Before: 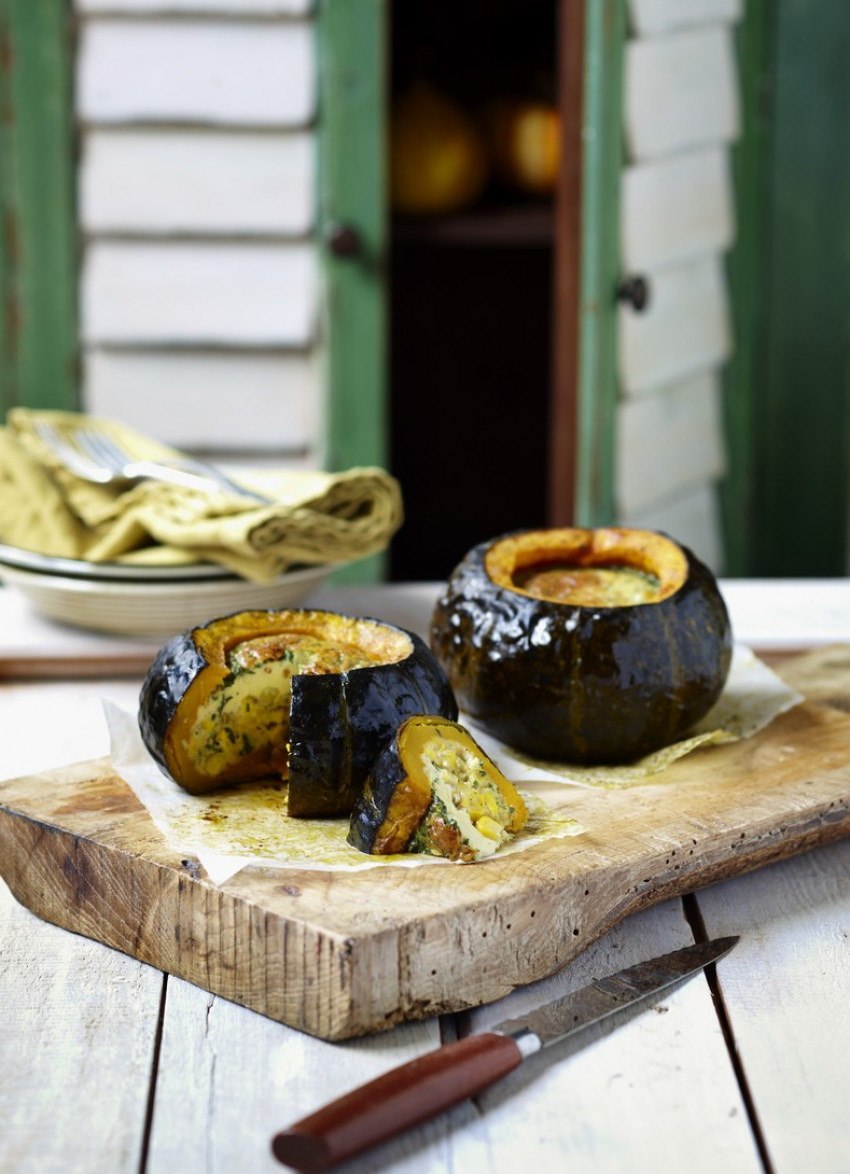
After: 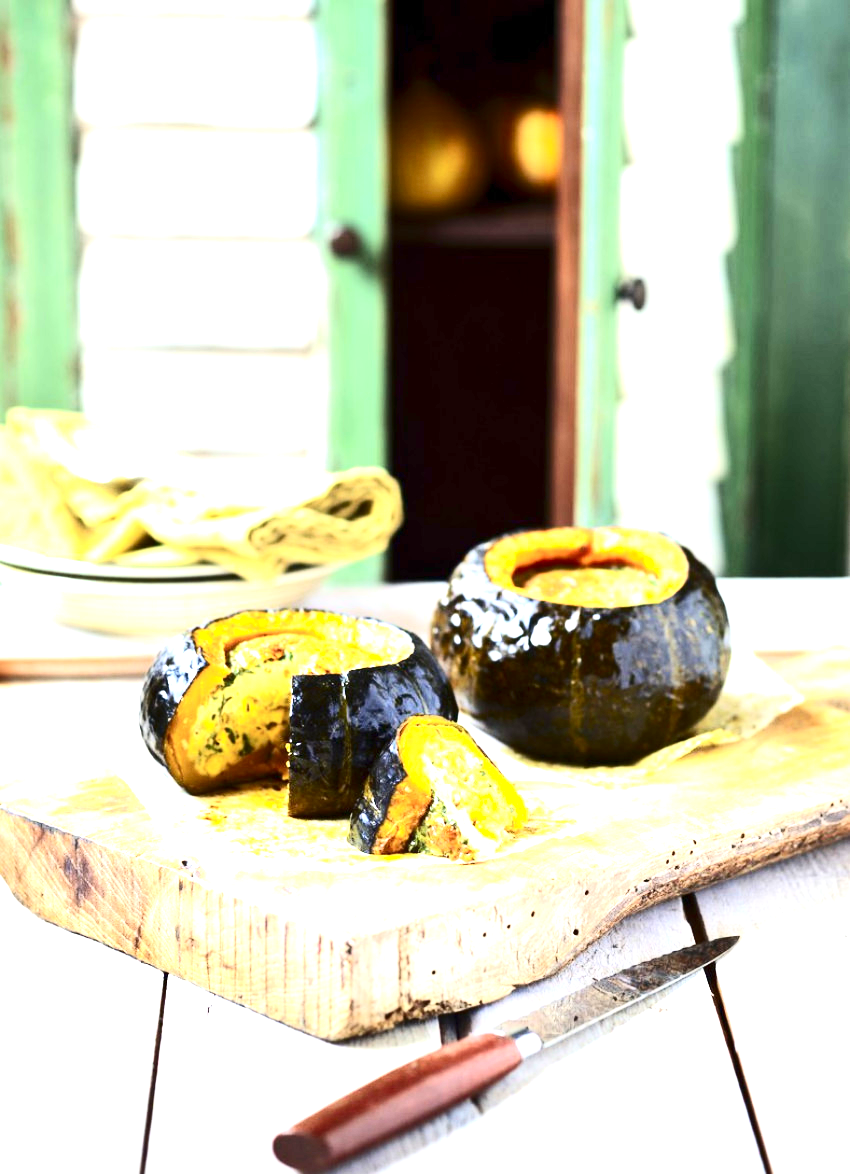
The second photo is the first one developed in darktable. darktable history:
exposure: exposure 2.25 EV, compensate highlight preservation false
contrast brightness saturation: contrast 0.28
